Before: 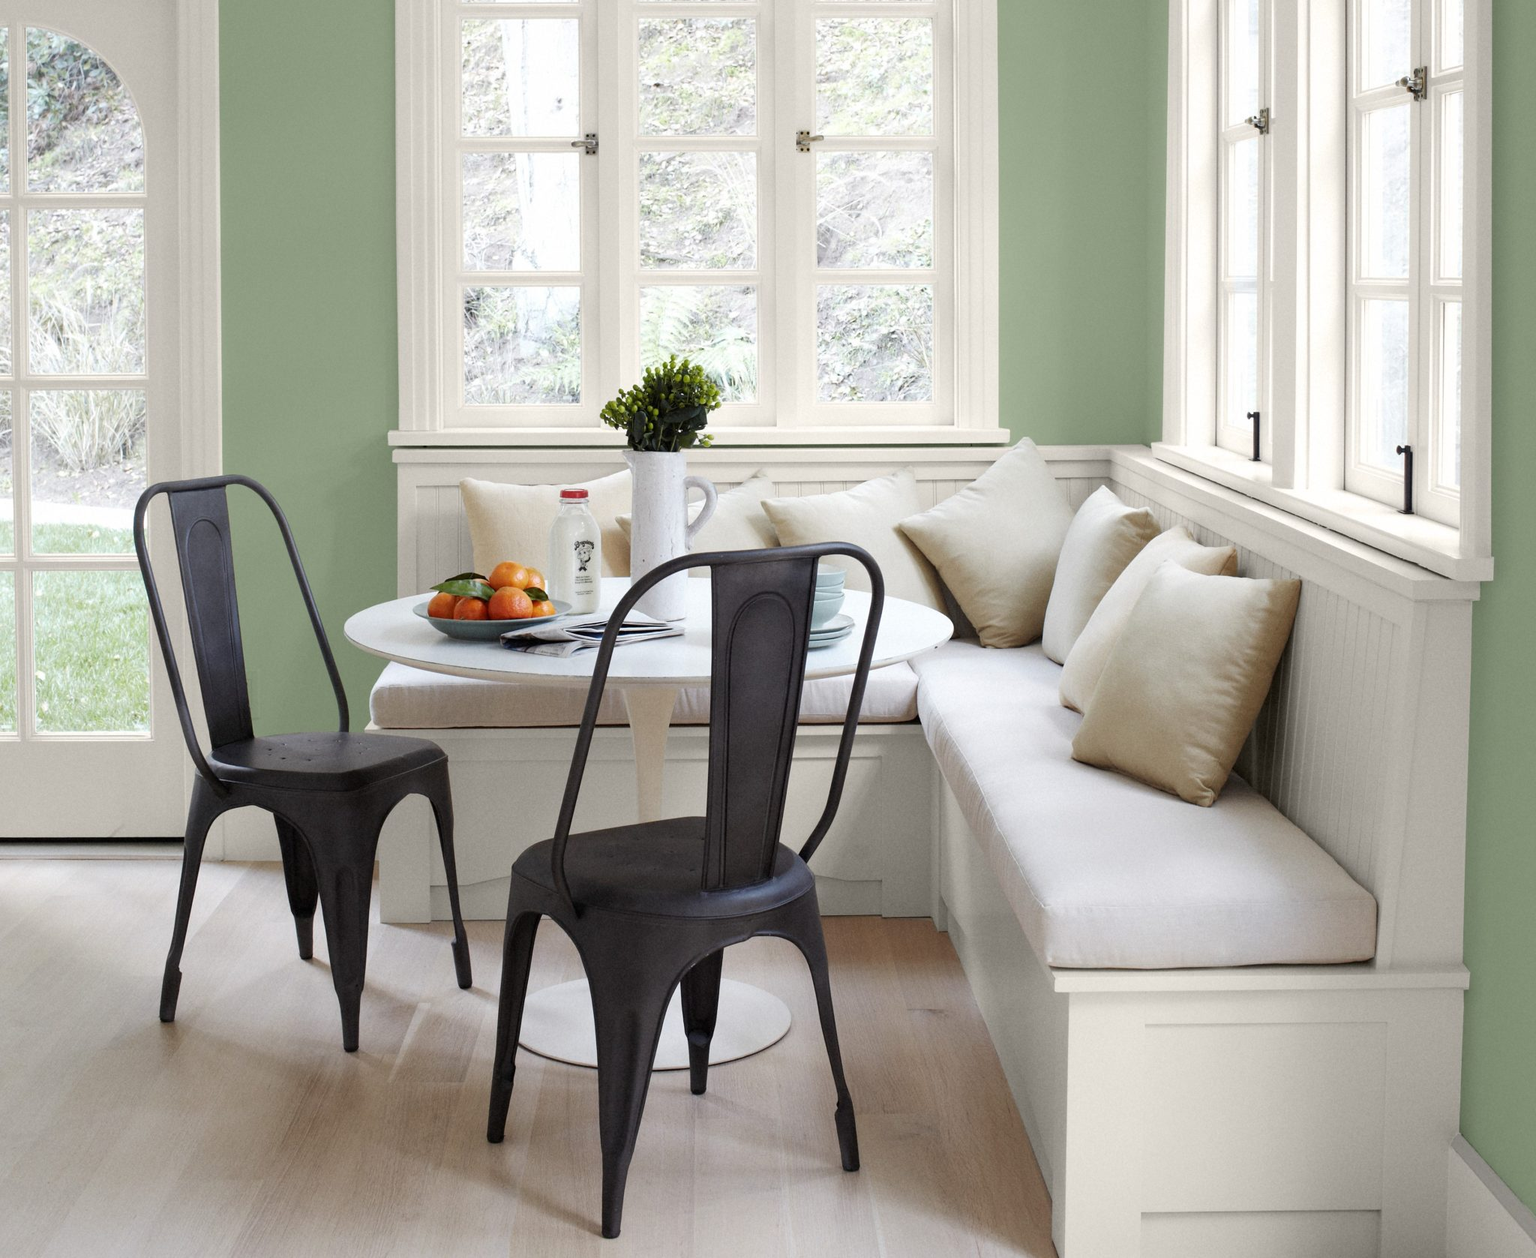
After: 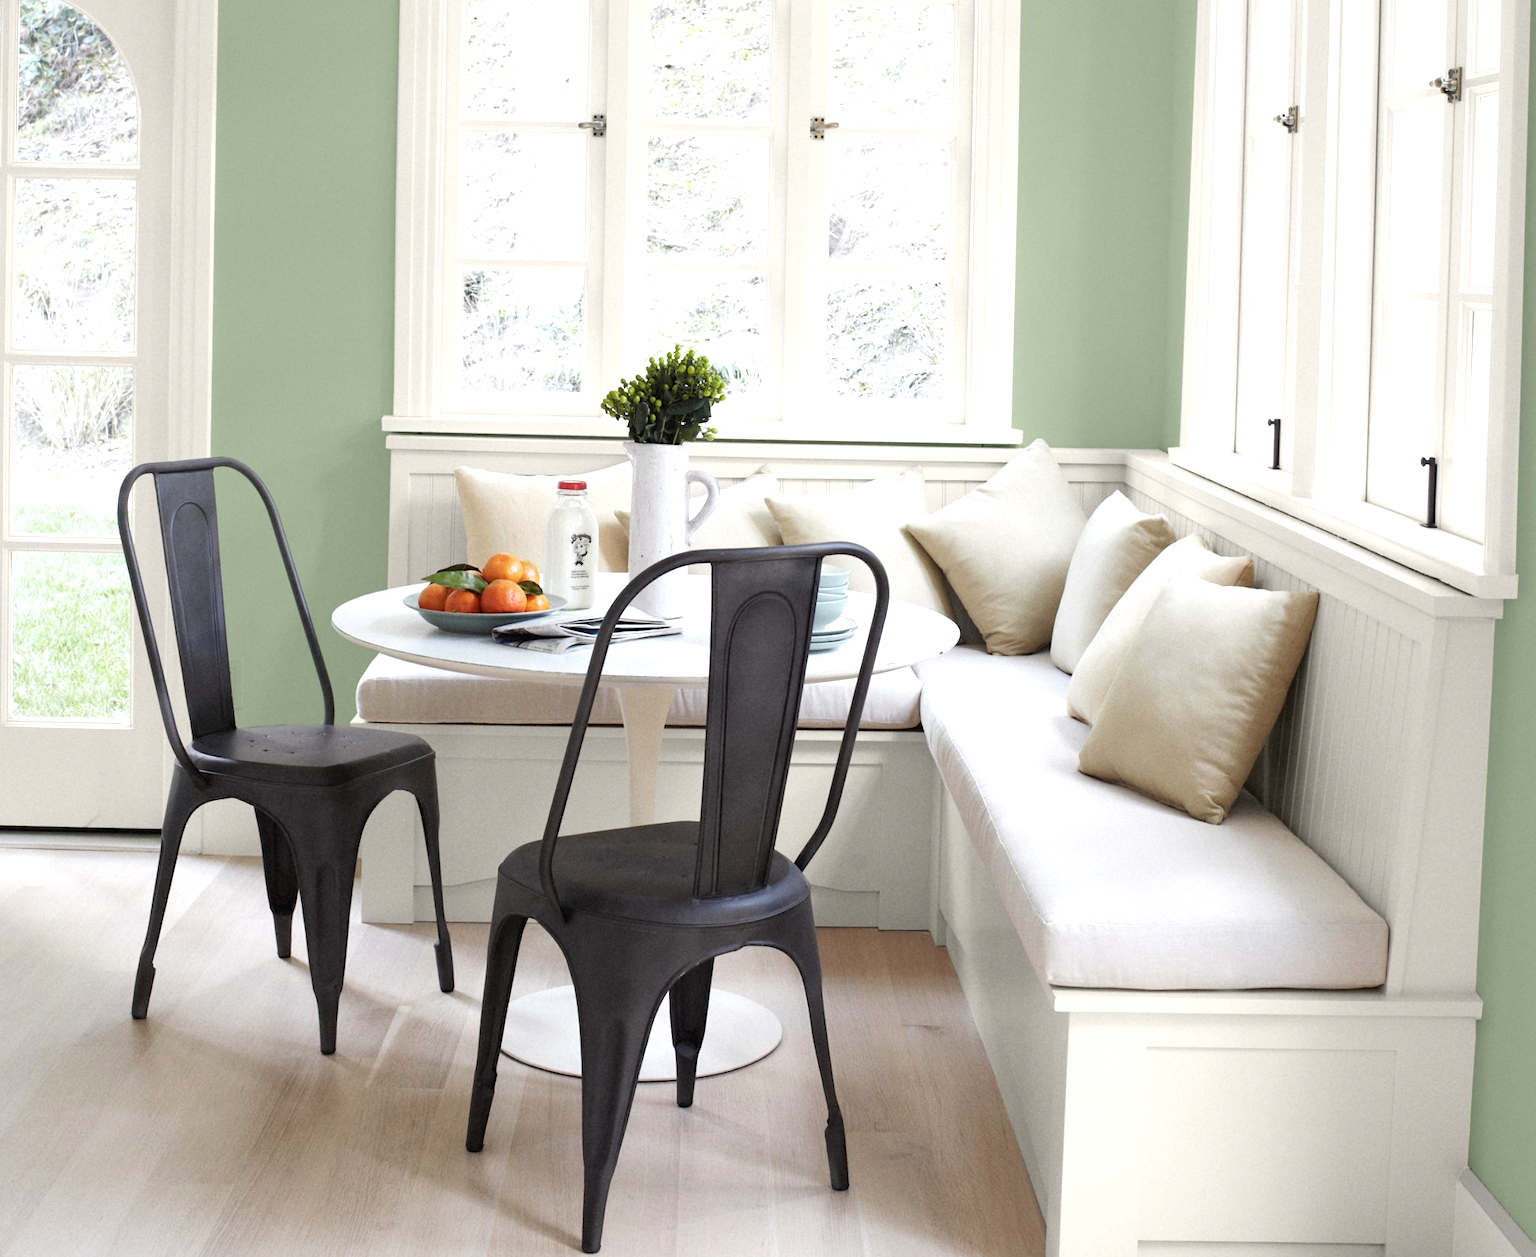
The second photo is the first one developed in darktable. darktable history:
contrast brightness saturation: saturation -0.06
crop and rotate: angle -1.44°
exposure: black level correction 0, exposure 0.5 EV, compensate exposure bias true, compensate highlight preservation false
